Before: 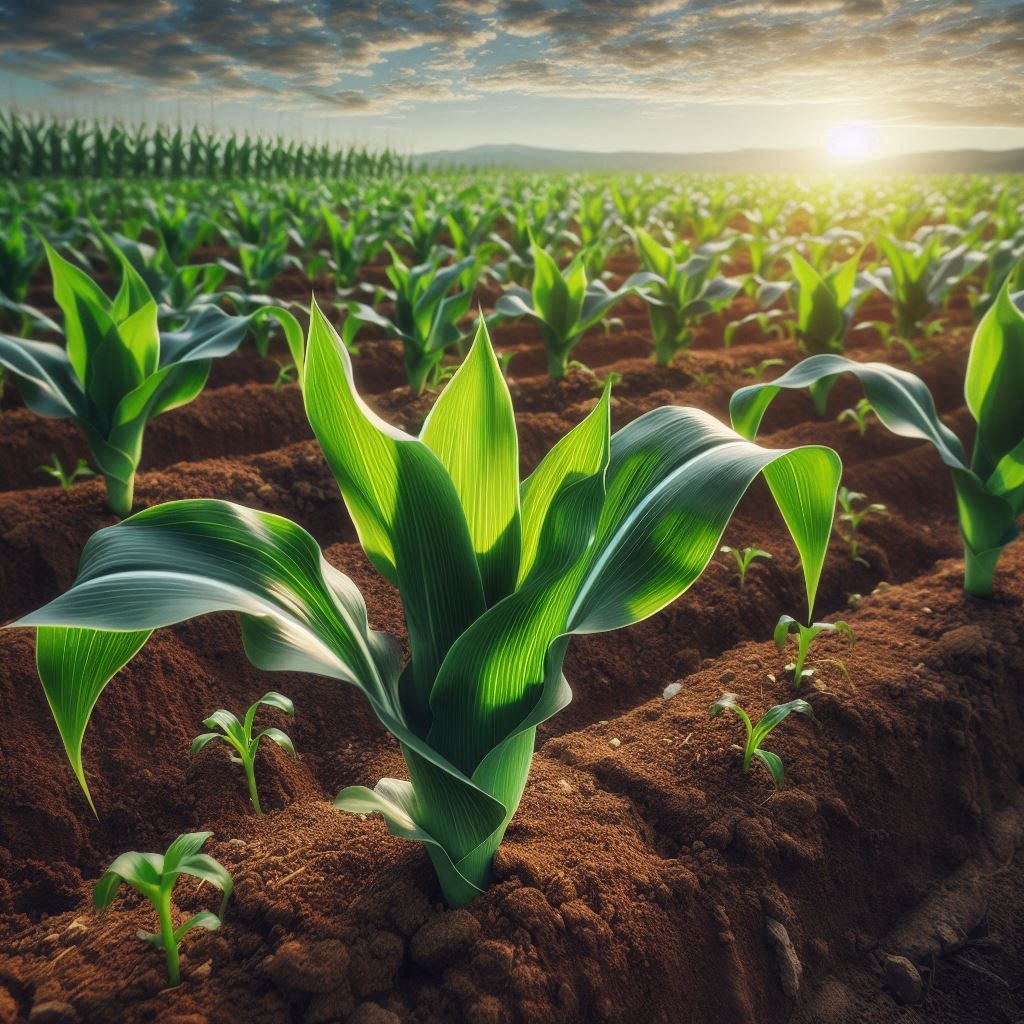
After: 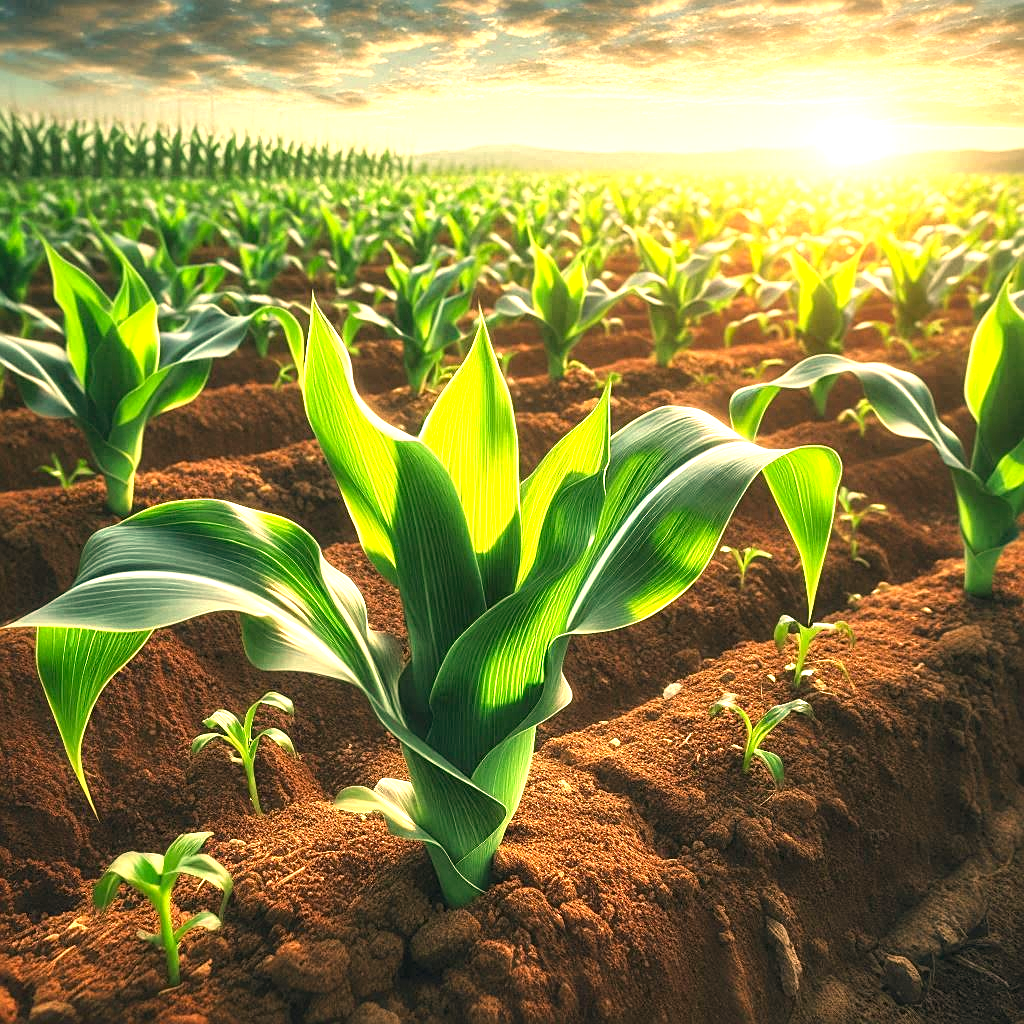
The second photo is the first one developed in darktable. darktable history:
exposure: black level correction 0, exposure 1.2 EV, compensate exposure bias true, compensate highlight preservation false
color correction: highlights a* 4.02, highlights b* 4.98, shadows a* -7.55, shadows b* 4.98
white balance: red 1.123, blue 0.83
sharpen: on, module defaults
